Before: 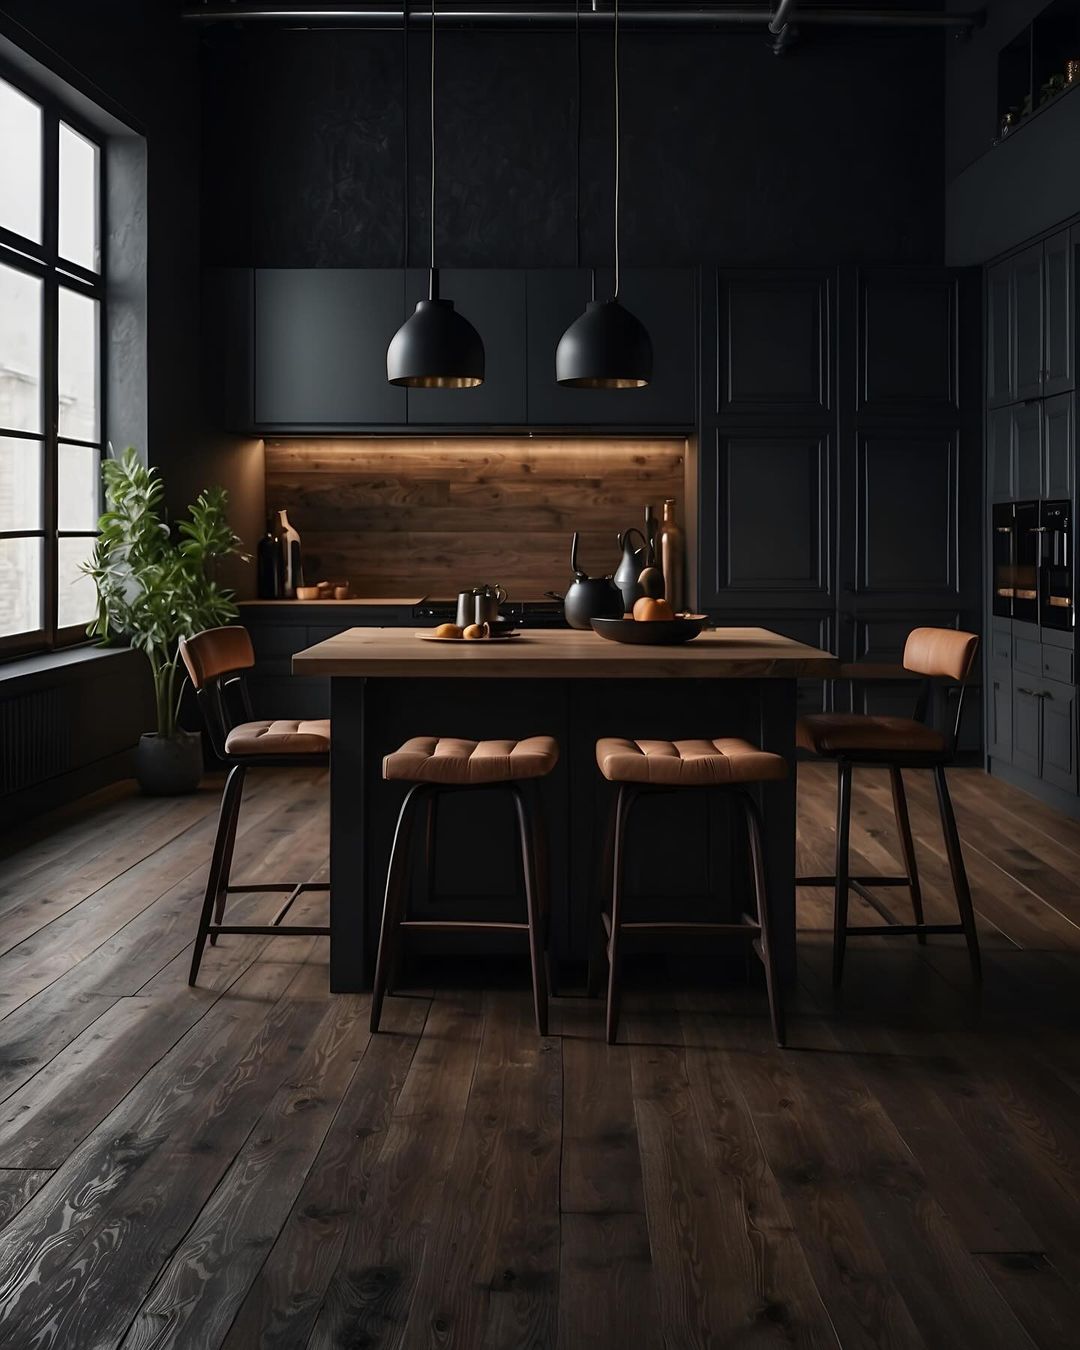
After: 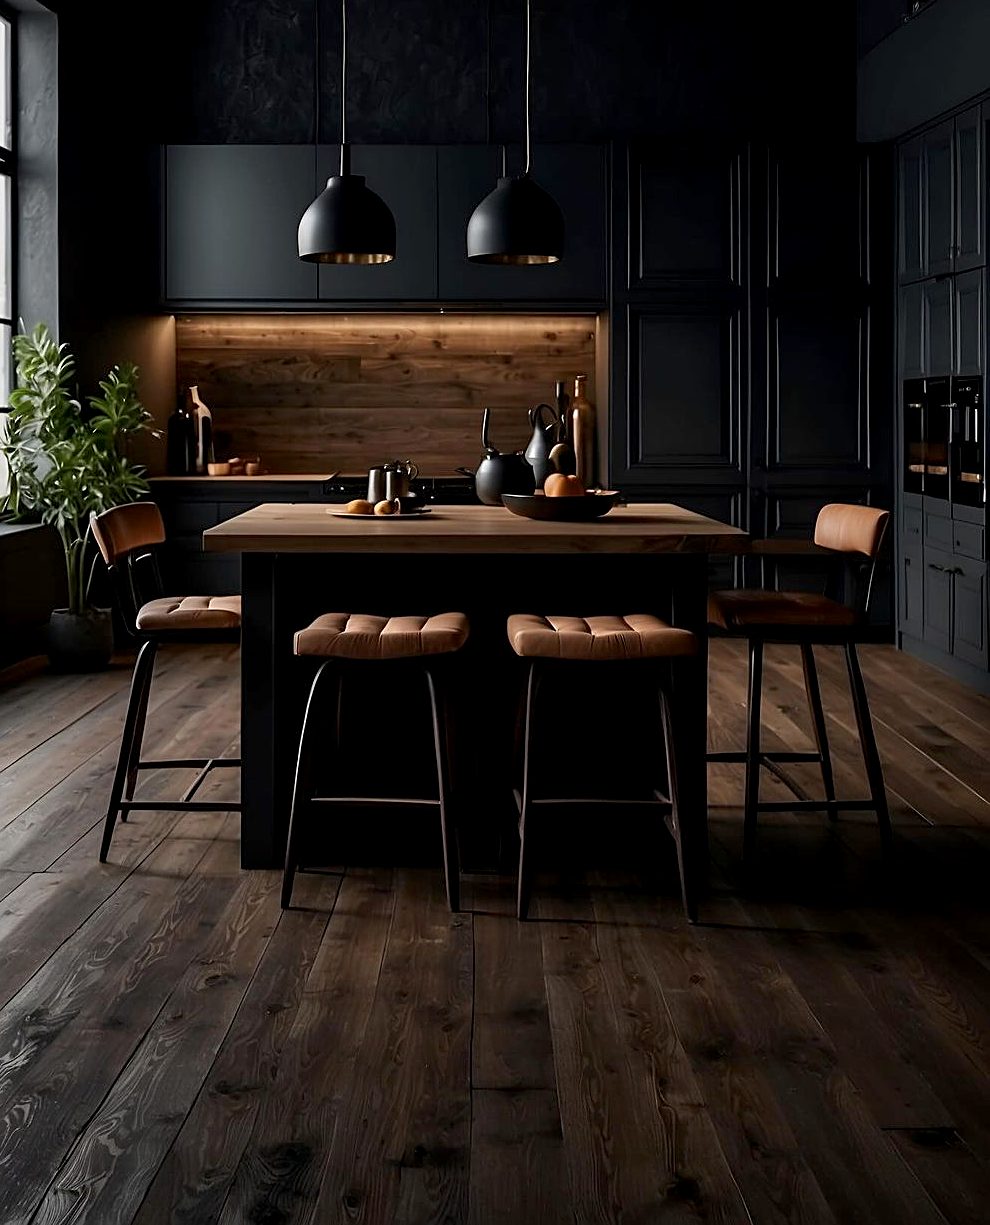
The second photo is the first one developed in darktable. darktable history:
crop and rotate: left 8.262%, top 9.226%
exposure: black level correction 0.005, exposure 0.014 EV, compensate highlight preservation false
sharpen: on, module defaults
